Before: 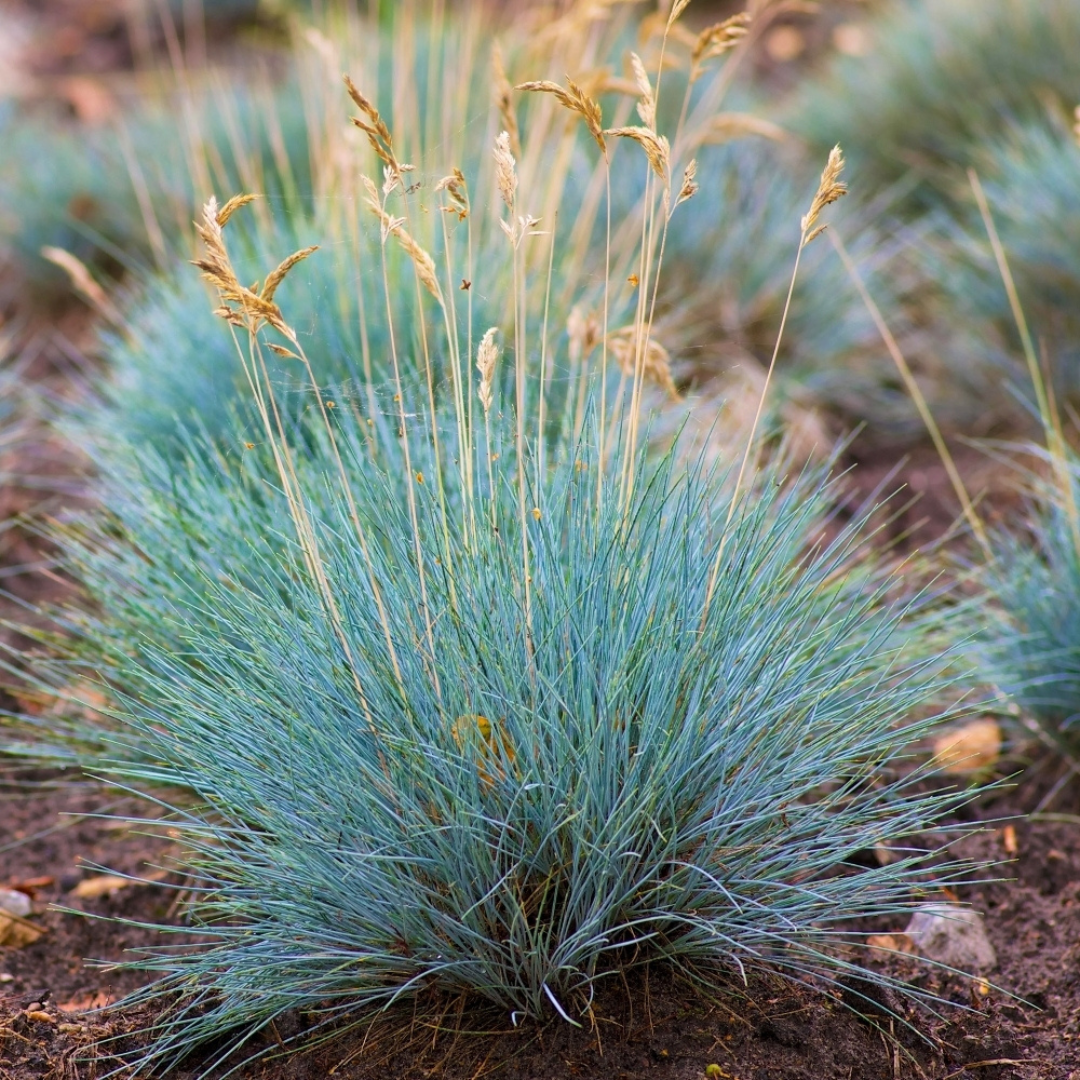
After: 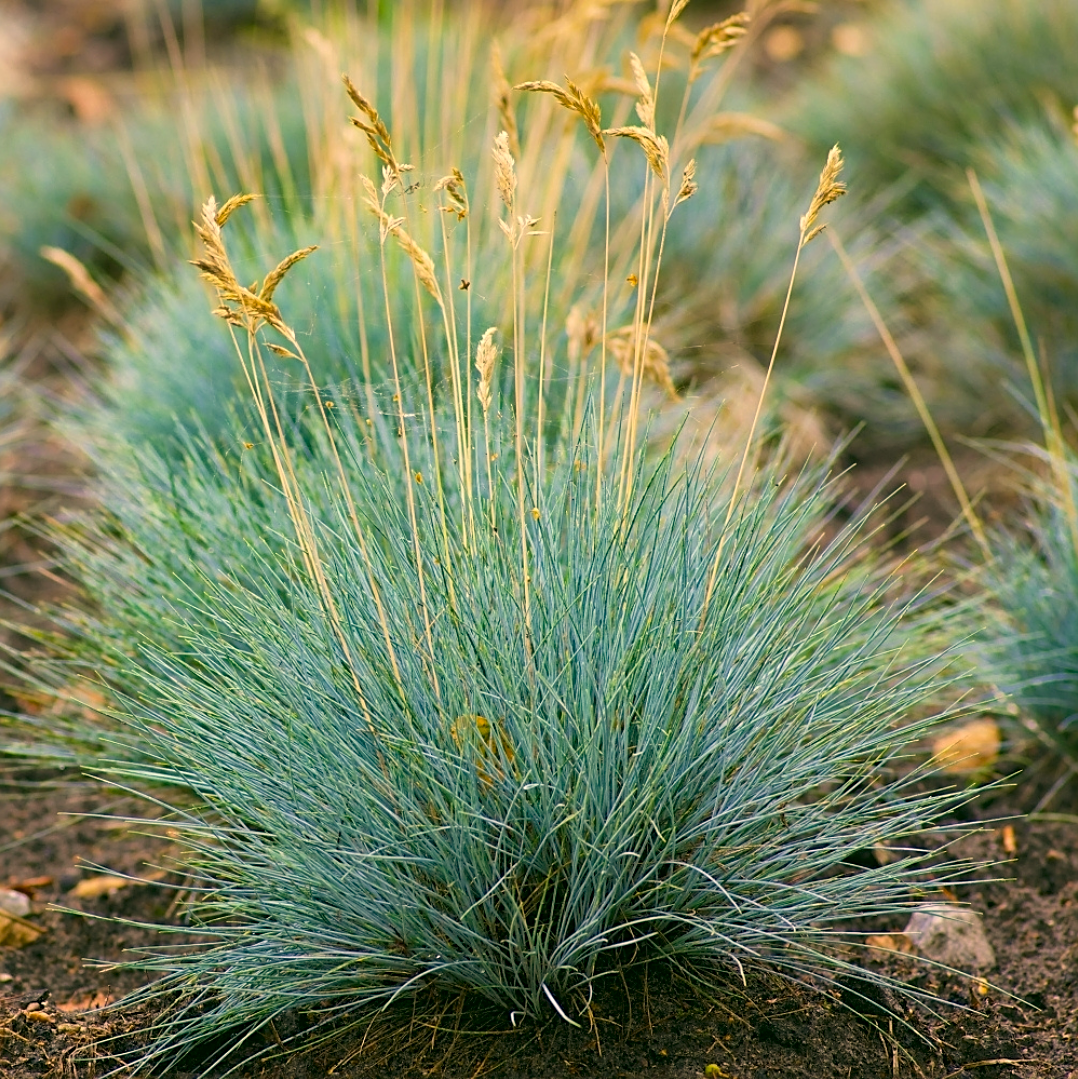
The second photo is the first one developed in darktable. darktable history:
crop and rotate: left 0.126%
sharpen: on, module defaults
color correction: highlights a* 5.3, highlights b* 24.26, shadows a* -15.58, shadows b* 4.02
